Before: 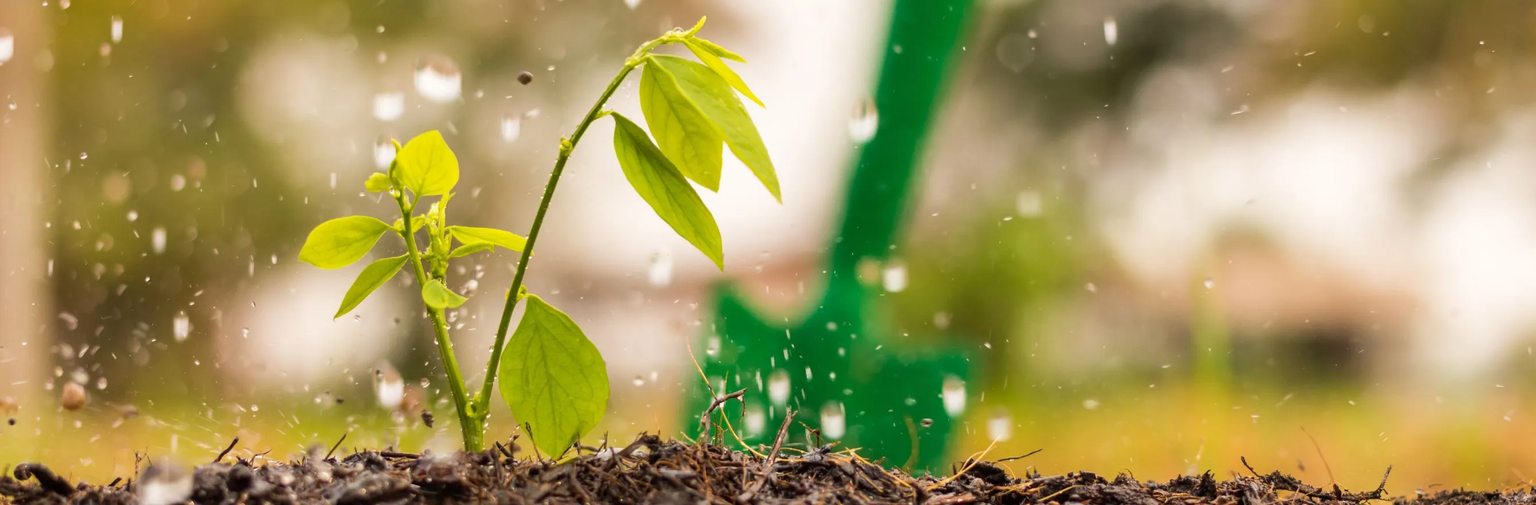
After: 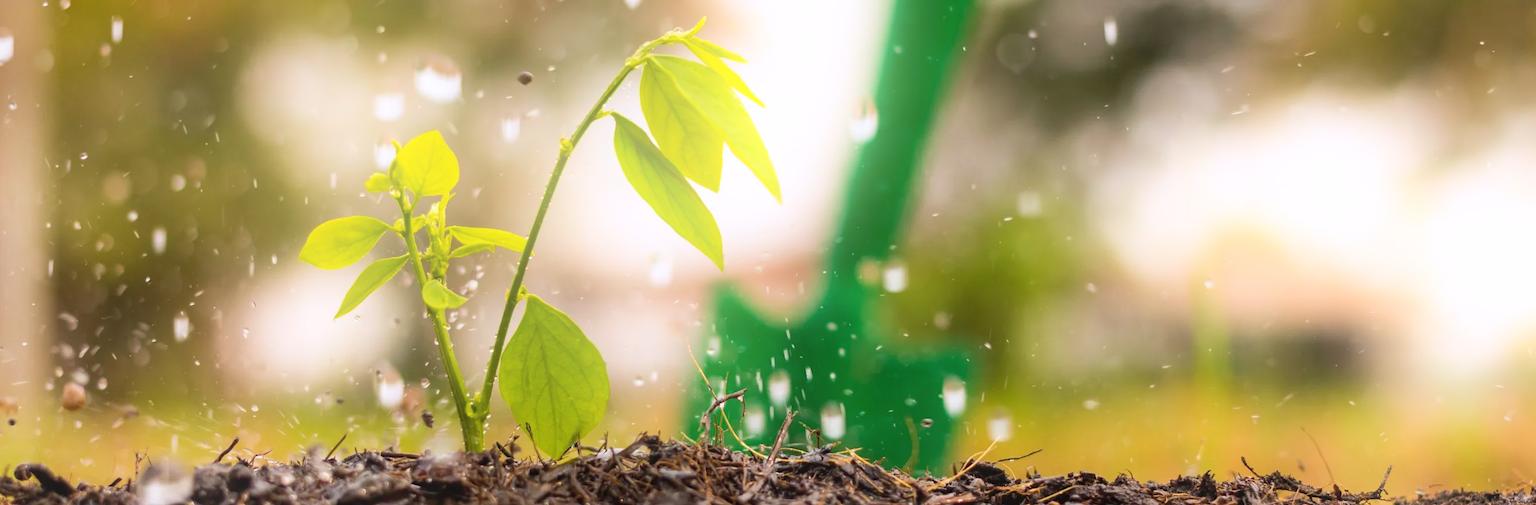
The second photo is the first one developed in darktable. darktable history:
white balance: red 0.984, blue 1.059
bloom: on, module defaults
